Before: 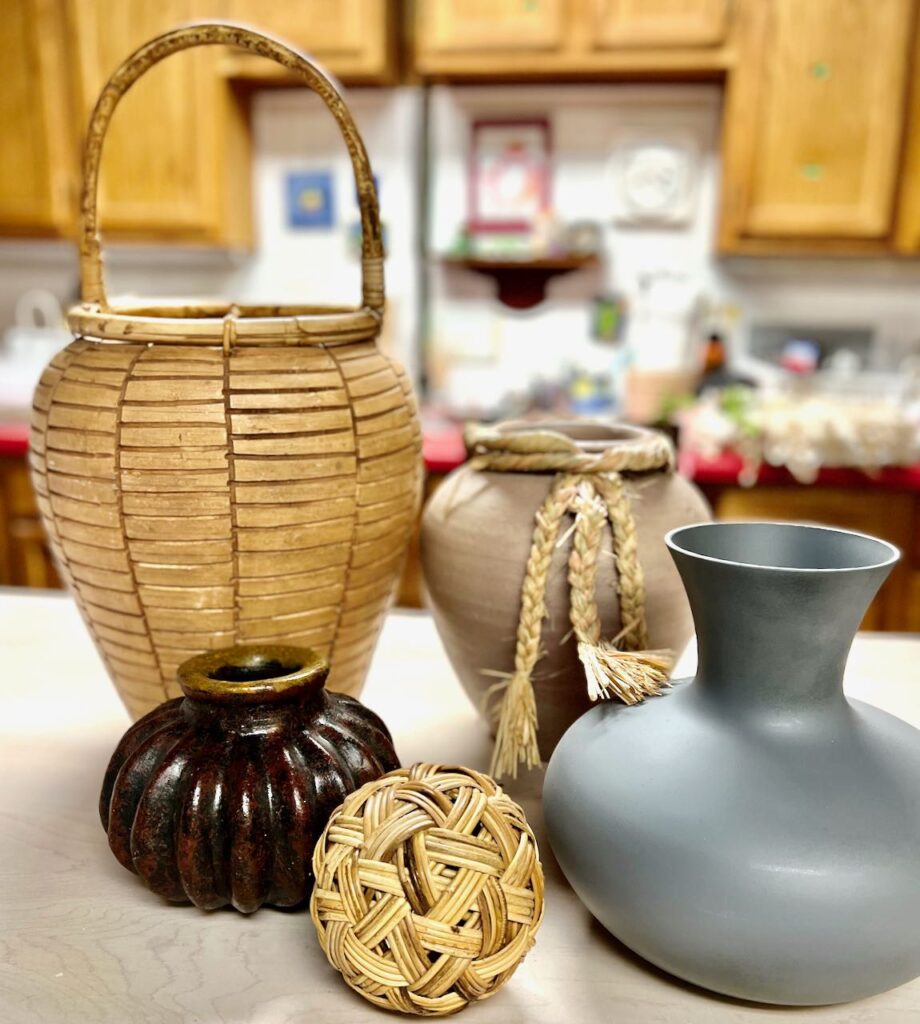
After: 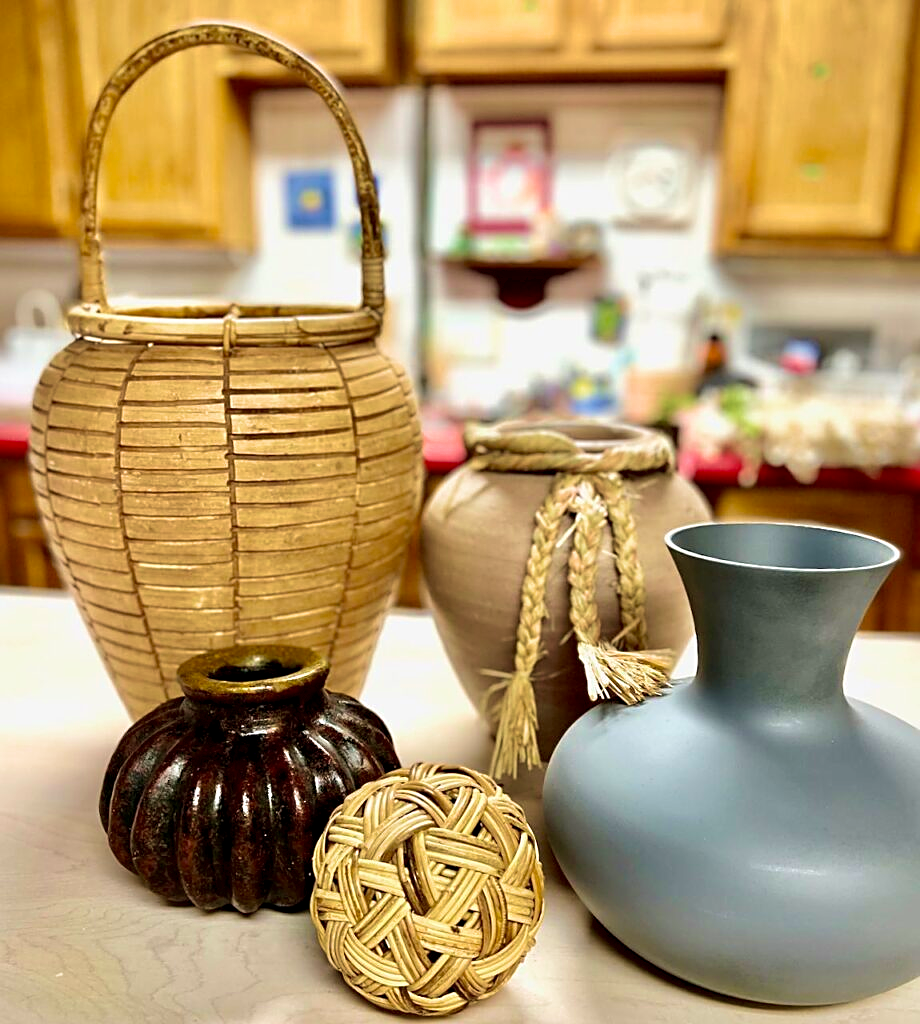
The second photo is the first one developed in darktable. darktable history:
velvia: strength 56.09%
sharpen: on, module defaults
